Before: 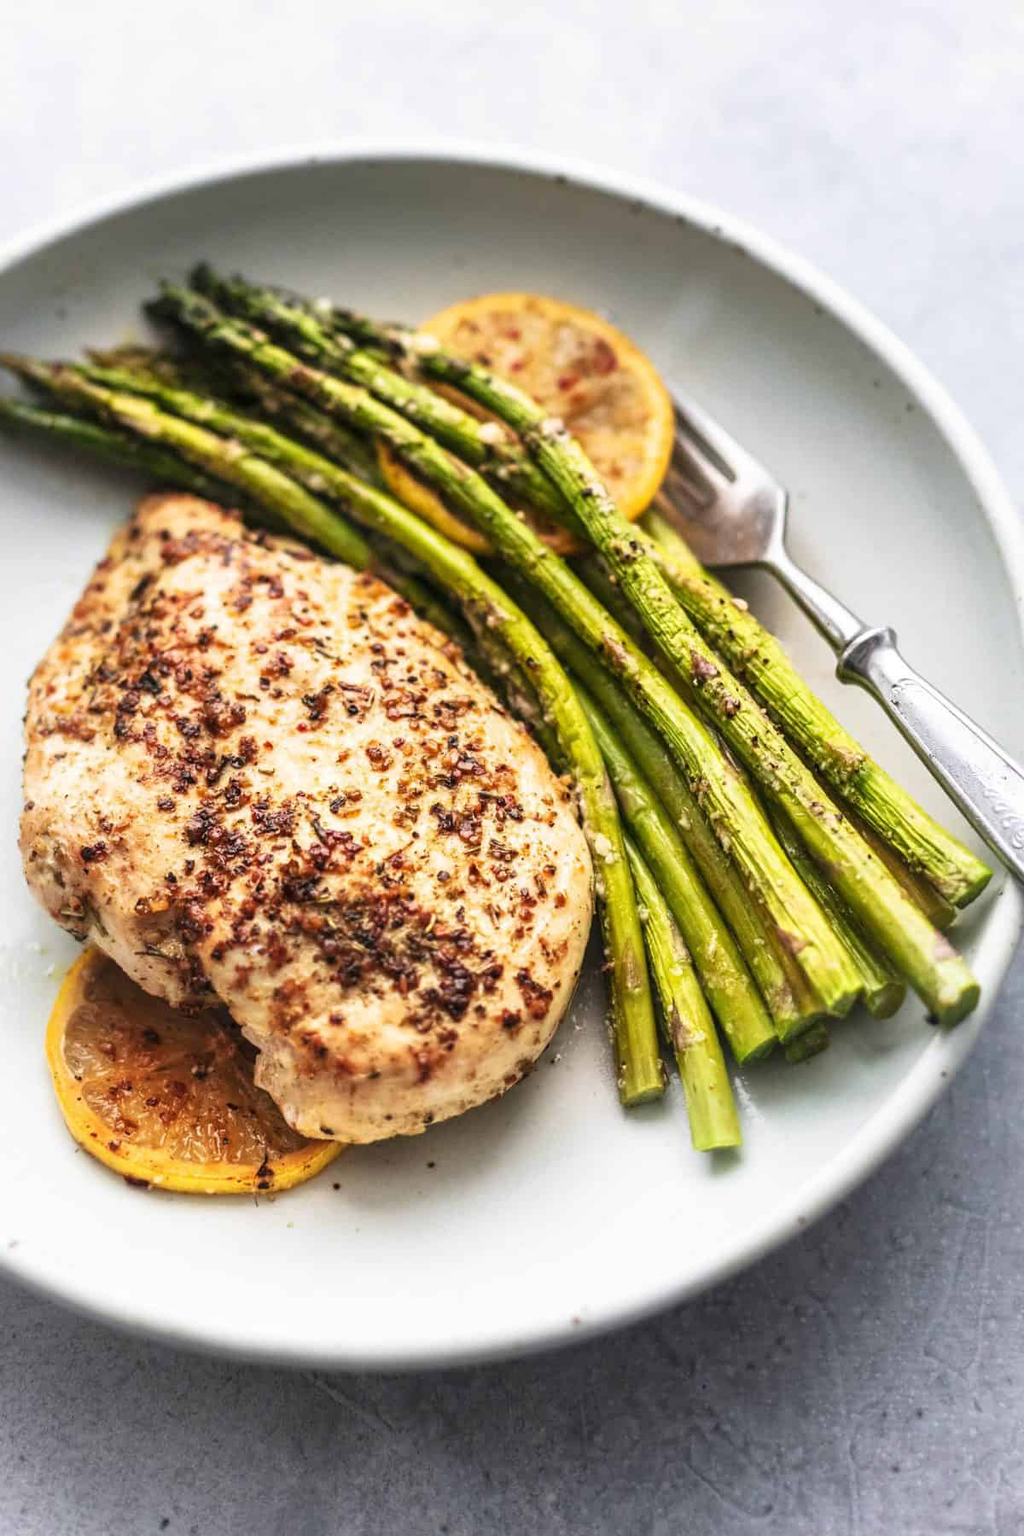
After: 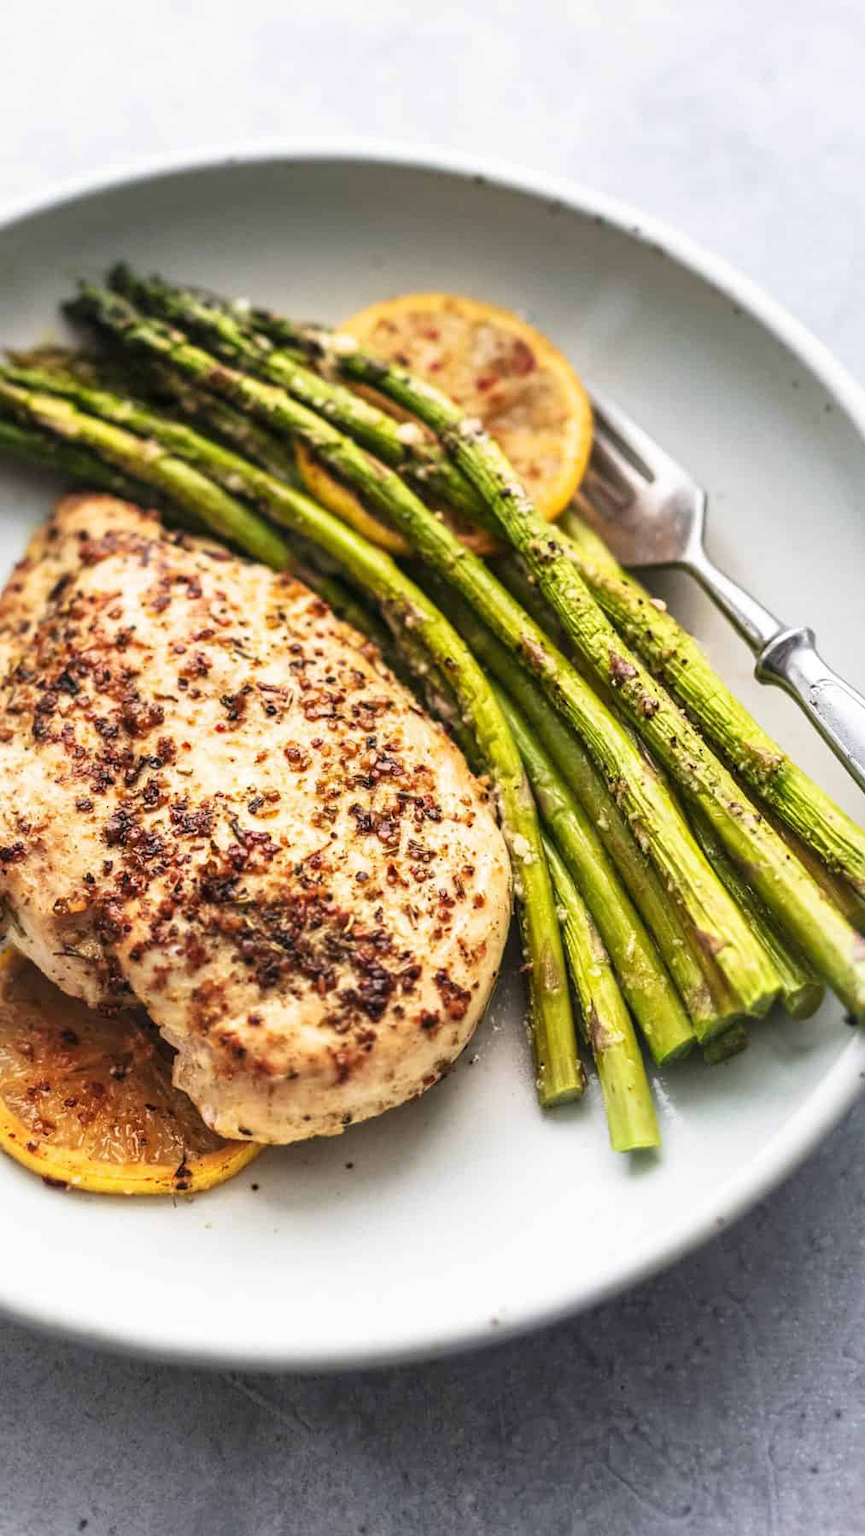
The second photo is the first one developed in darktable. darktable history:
crop: left 8.051%, right 7.444%
